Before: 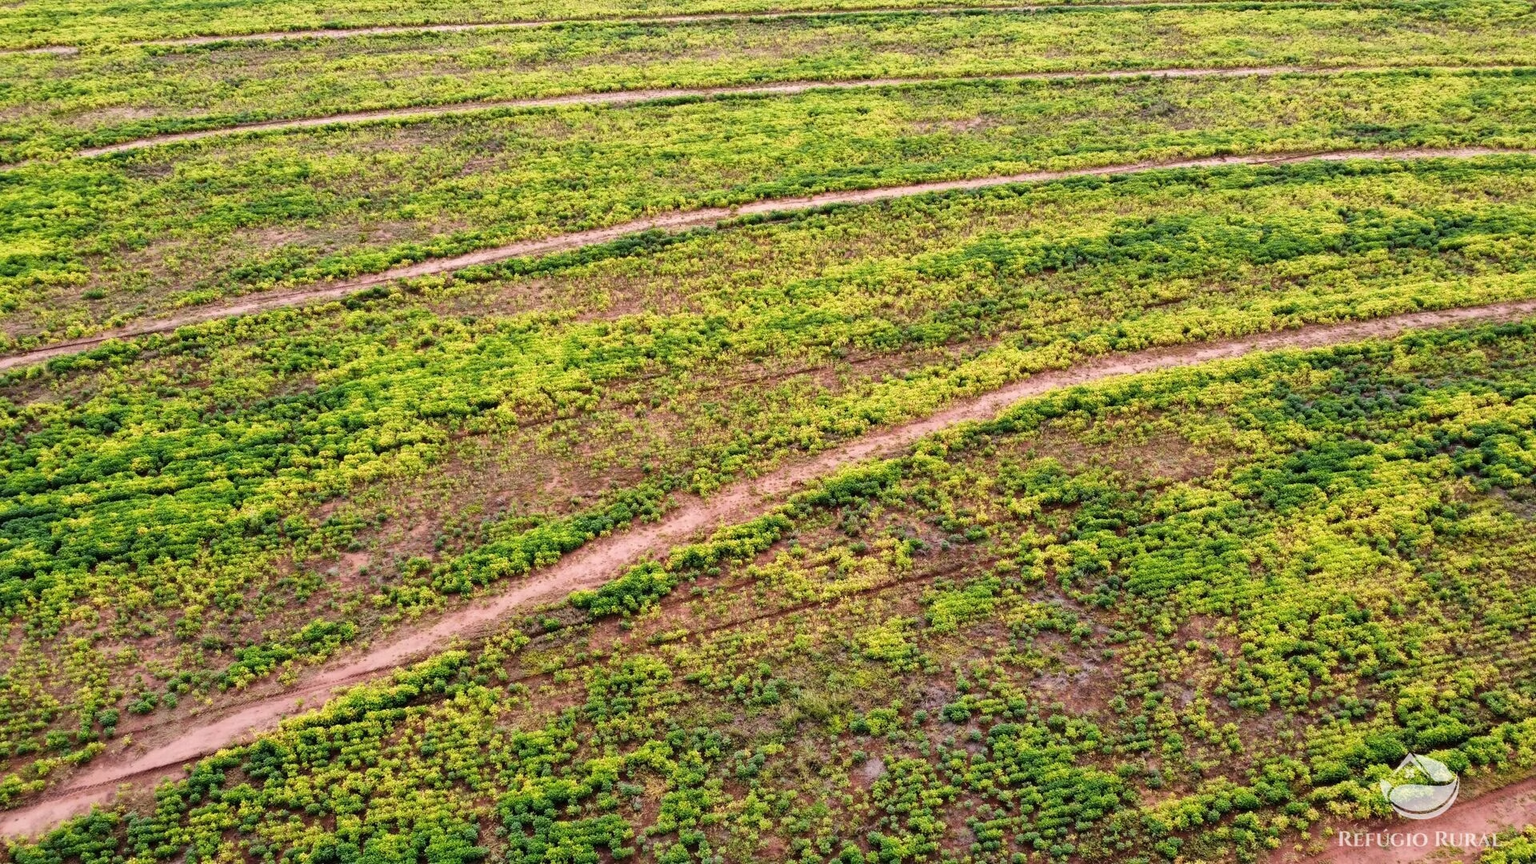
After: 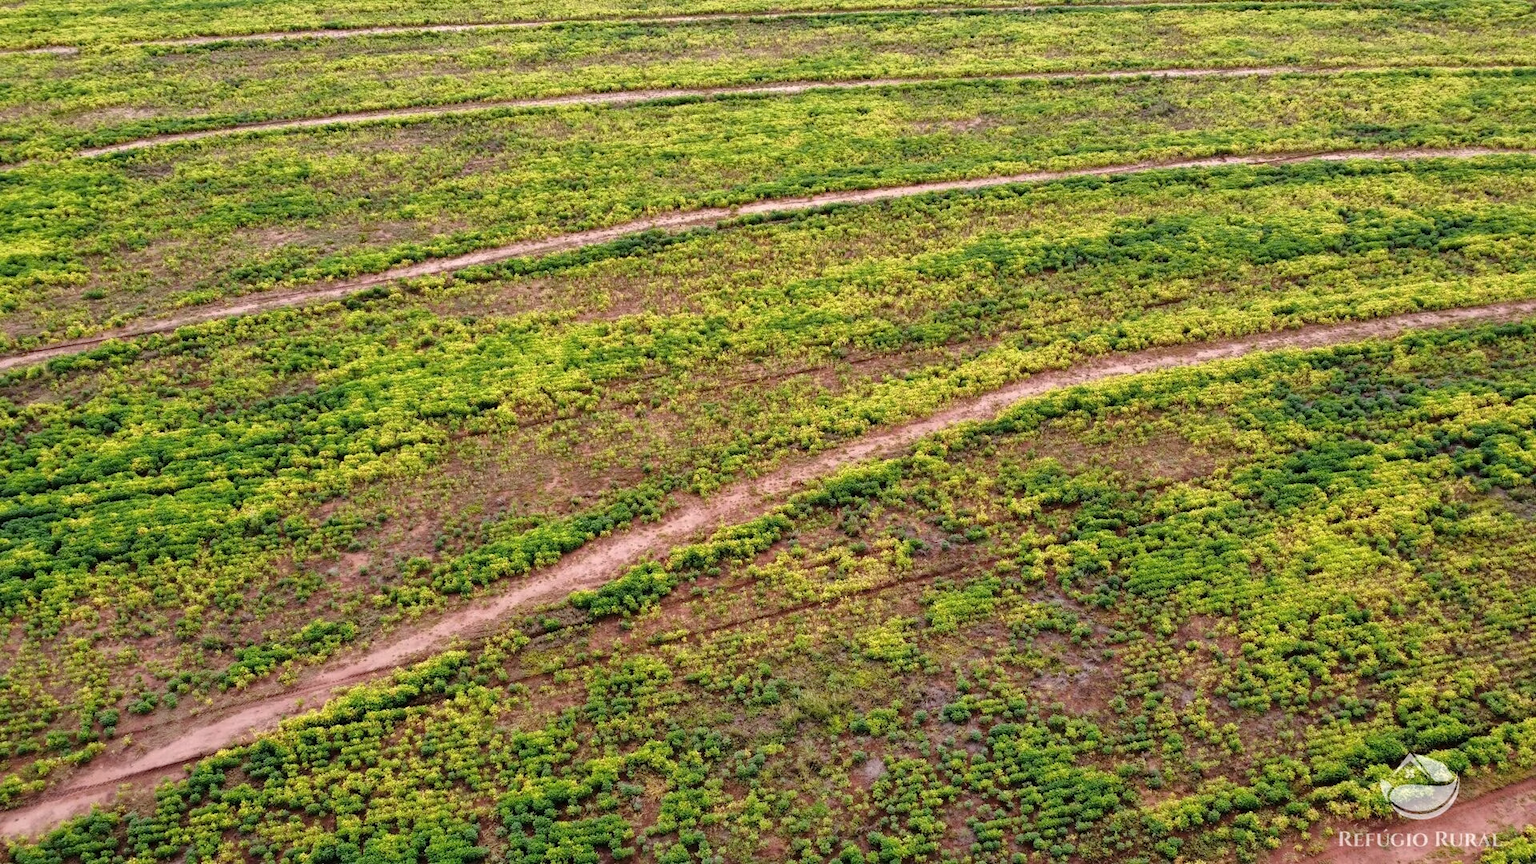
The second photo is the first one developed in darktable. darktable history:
tone equalizer: -8 EV 0 EV, -7 EV 0.002 EV, -6 EV -0.002 EV, -5 EV -0.015 EV, -4 EV -0.057 EV, -3 EV -0.2 EV, -2 EV -0.245 EV, -1 EV 0.11 EV, +0 EV 0.333 EV, edges refinement/feathering 500, mask exposure compensation -1.57 EV, preserve details no
